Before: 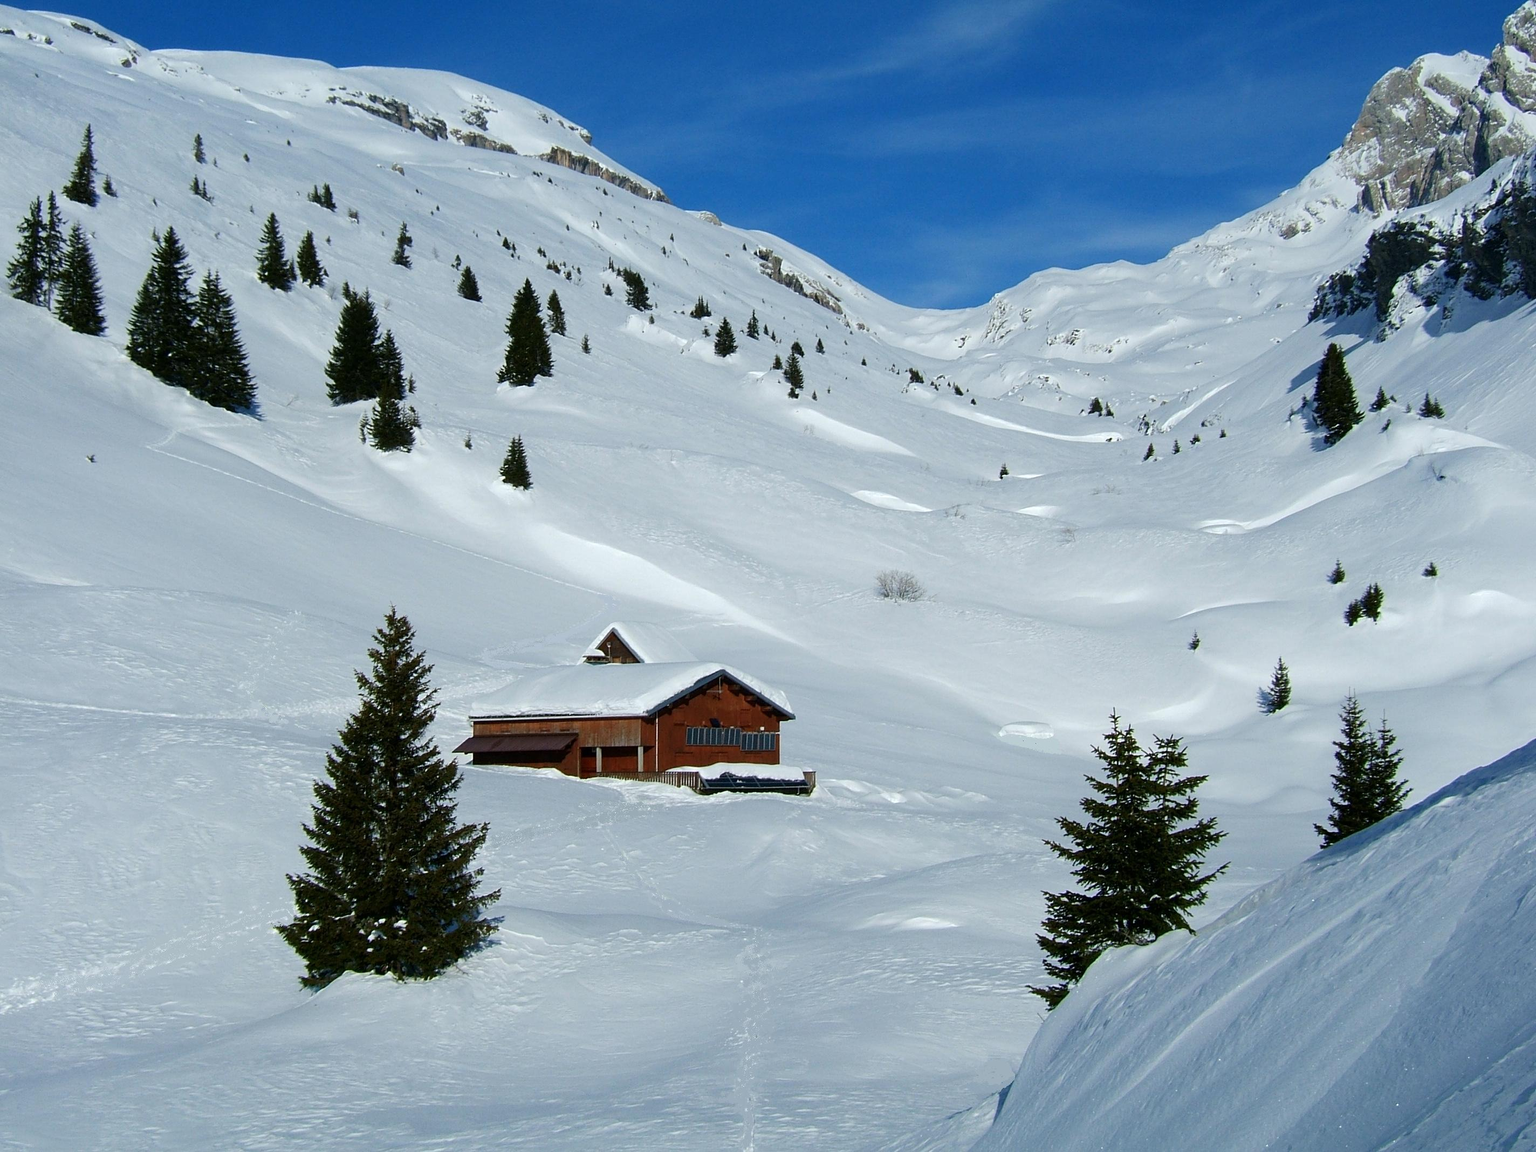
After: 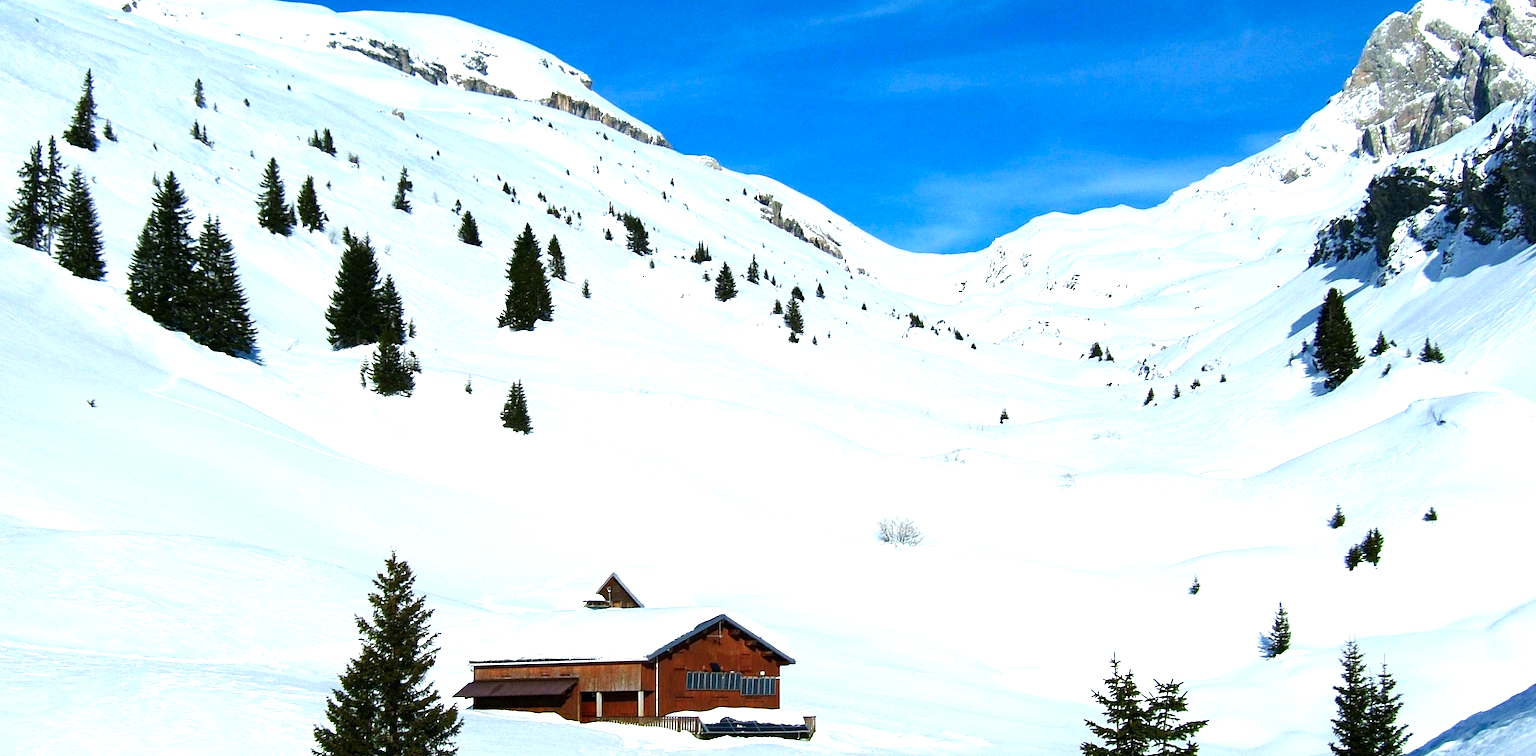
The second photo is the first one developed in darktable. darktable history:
color balance: contrast 10%
crop and rotate: top 4.848%, bottom 29.503%
haze removal: strength 0.1, compatibility mode true, adaptive false
exposure: exposure 1 EV, compensate highlight preservation false
